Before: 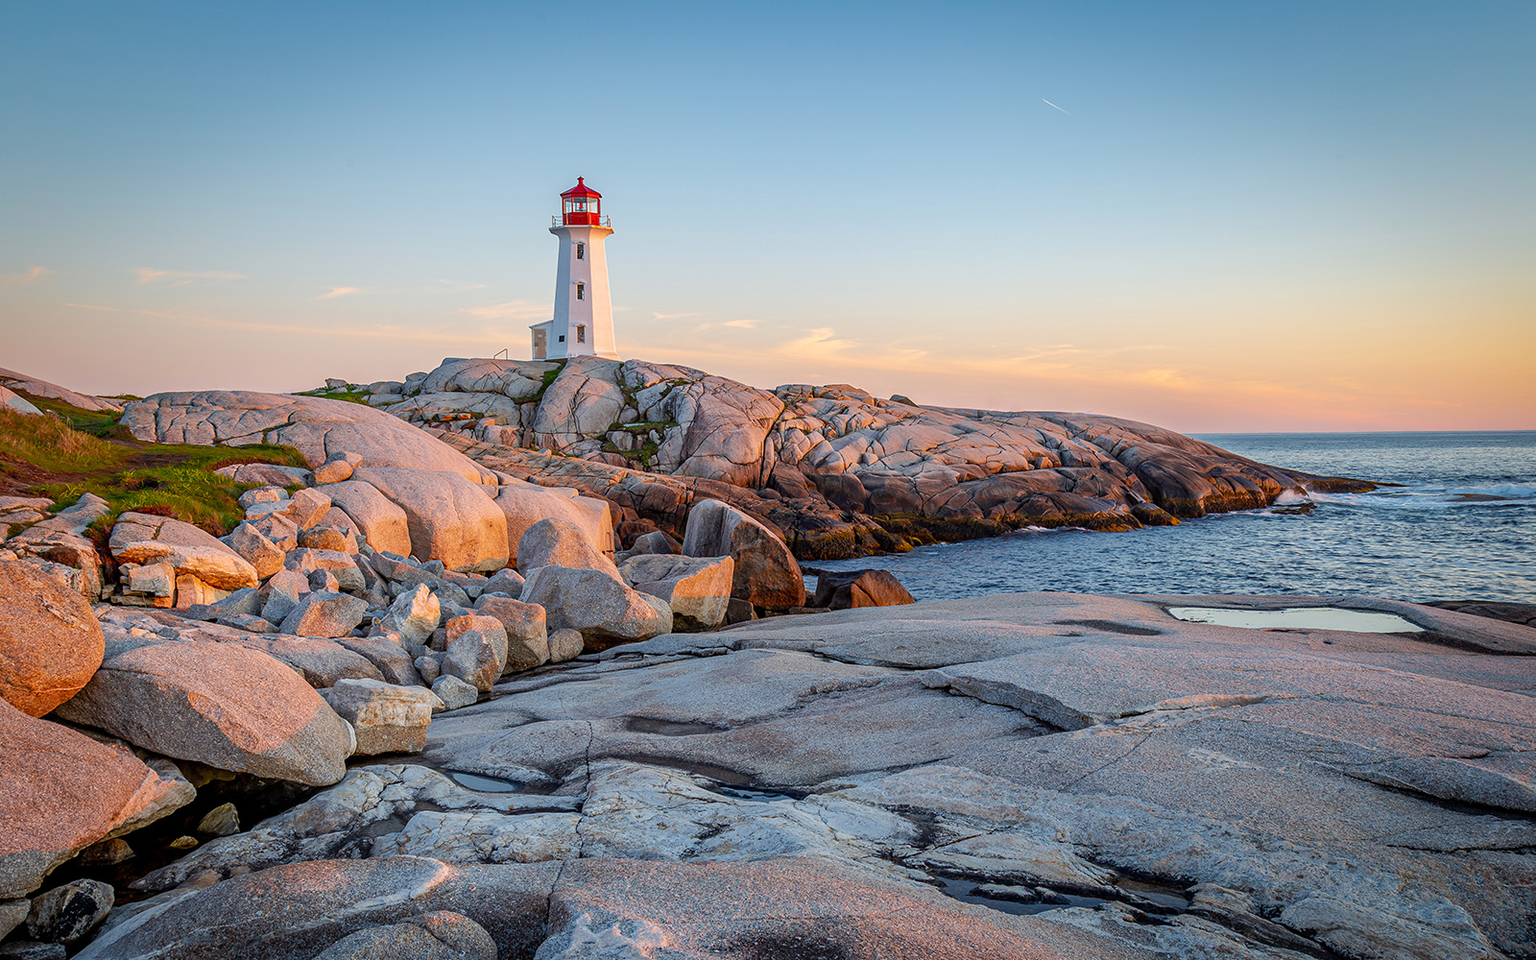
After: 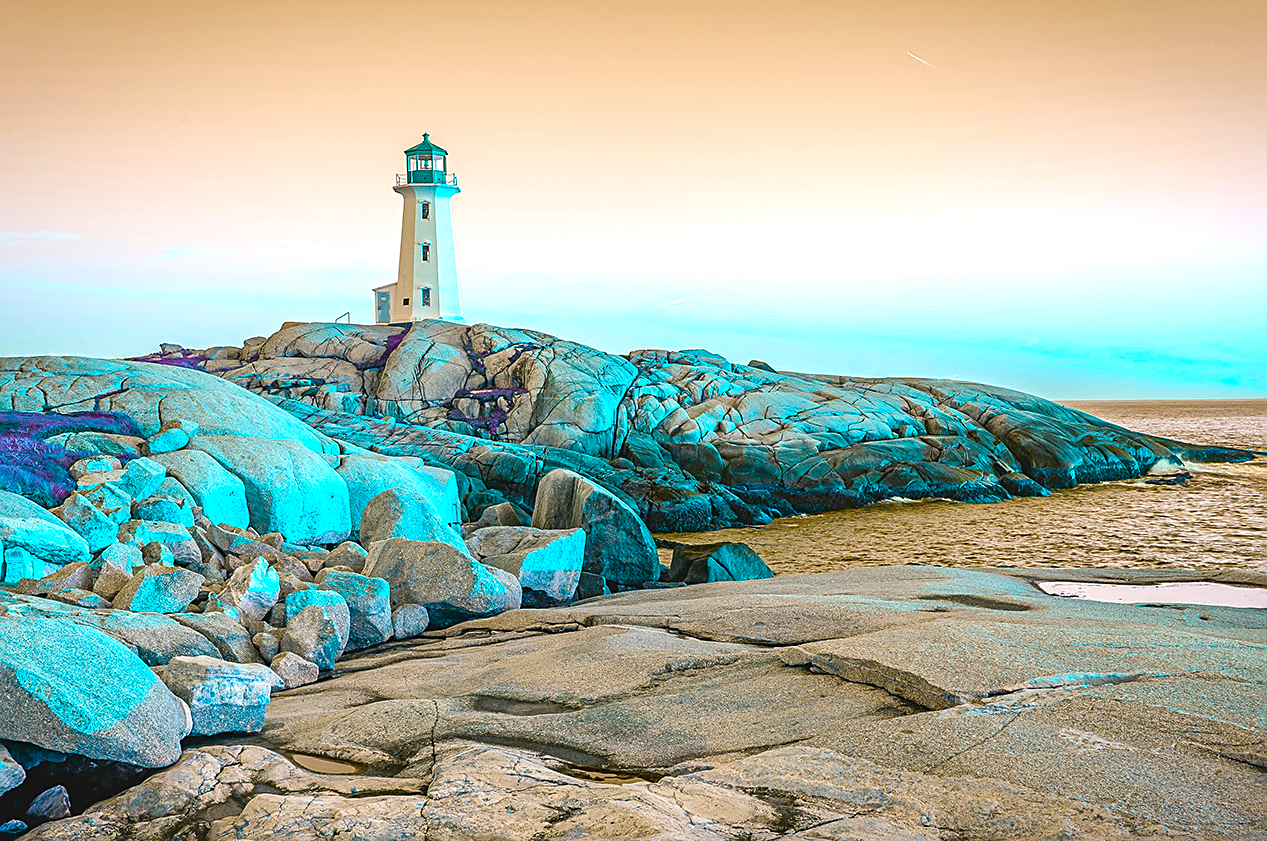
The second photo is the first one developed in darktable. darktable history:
crop: left 11.191%, top 5.174%, right 9.572%, bottom 10.683%
color balance rgb: power › hue 61.42°, perceptual saturation grading › global saturation -0.026%, perceptual saturation grading › highlights -19.718%, perceptual saturation grading › shadows 19.322%, hue shift 178.01°, global vibrance 49.789%, contrast 0.288%
sharpen: on, module defaults
exposure: black level correction -0.005, exposure 0.627 EV, compensate highlight preservation false
